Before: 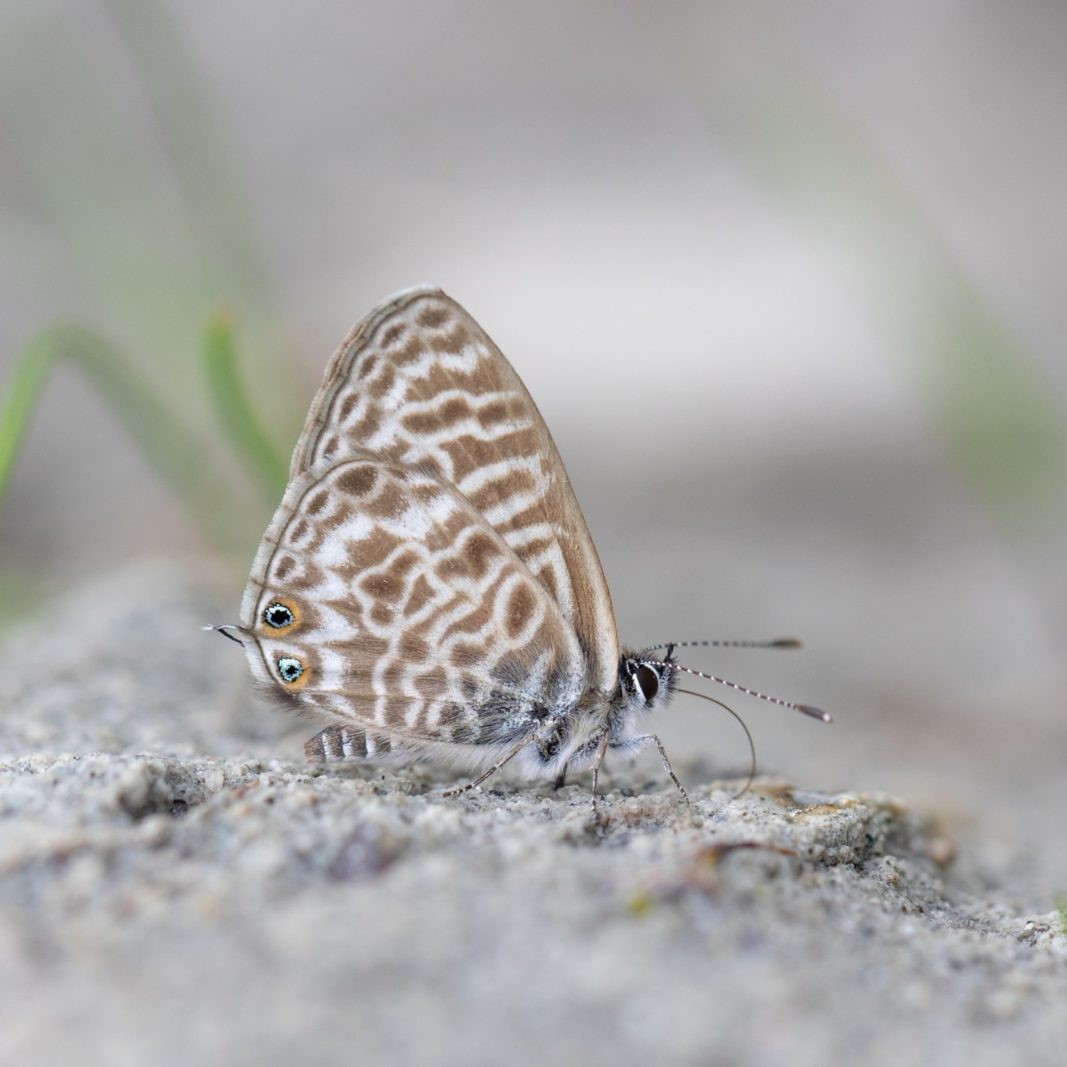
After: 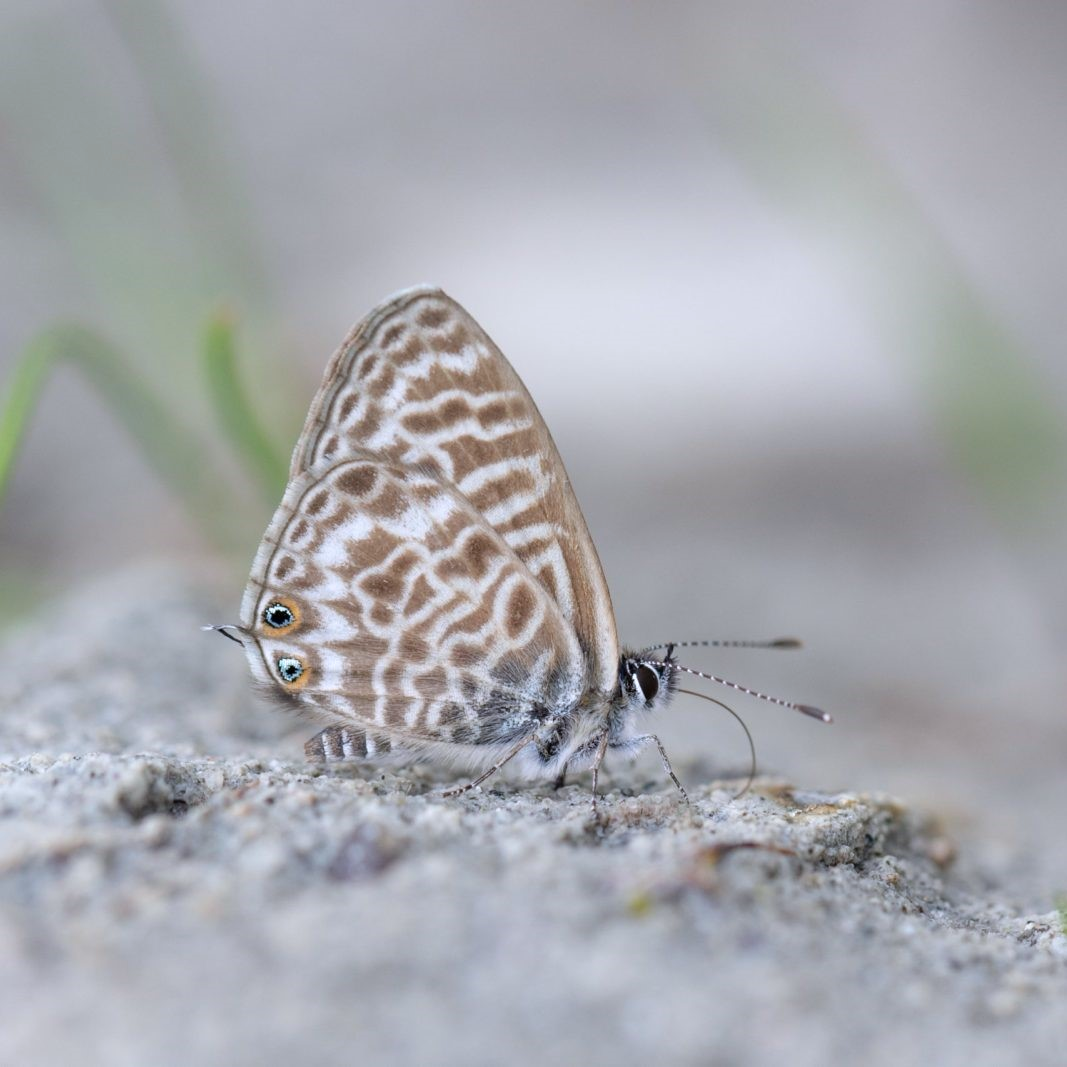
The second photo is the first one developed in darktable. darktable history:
color correction: highlights a* -0.086, highlights b* -5.67, shadows a* -0.12, shadows b* -0.094
